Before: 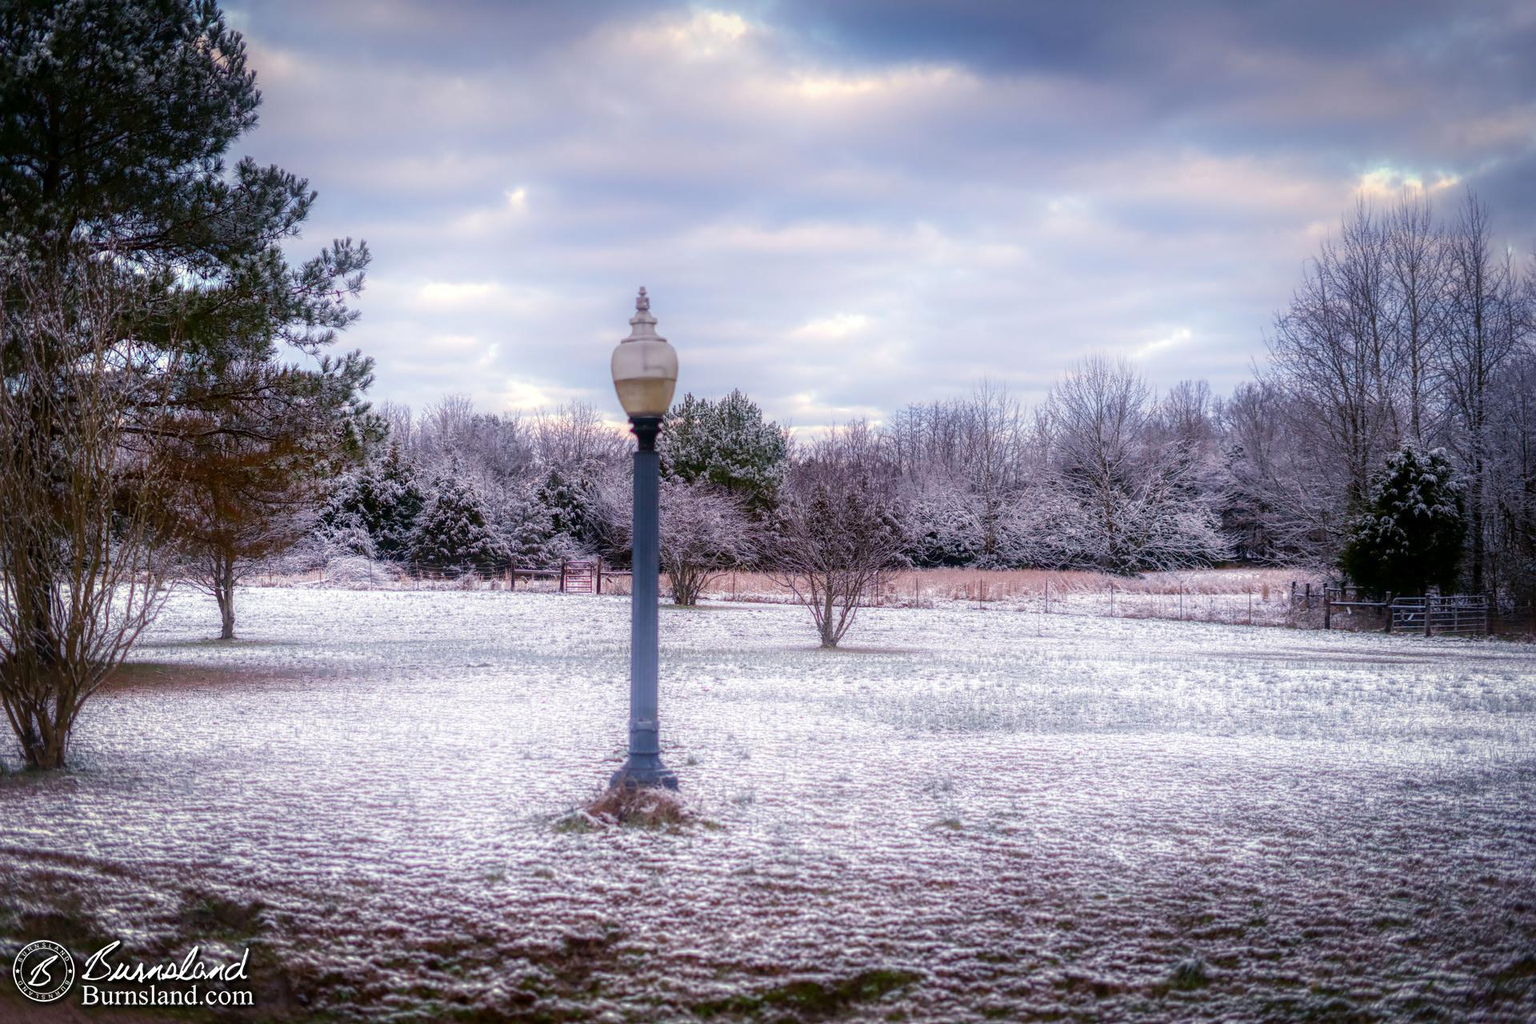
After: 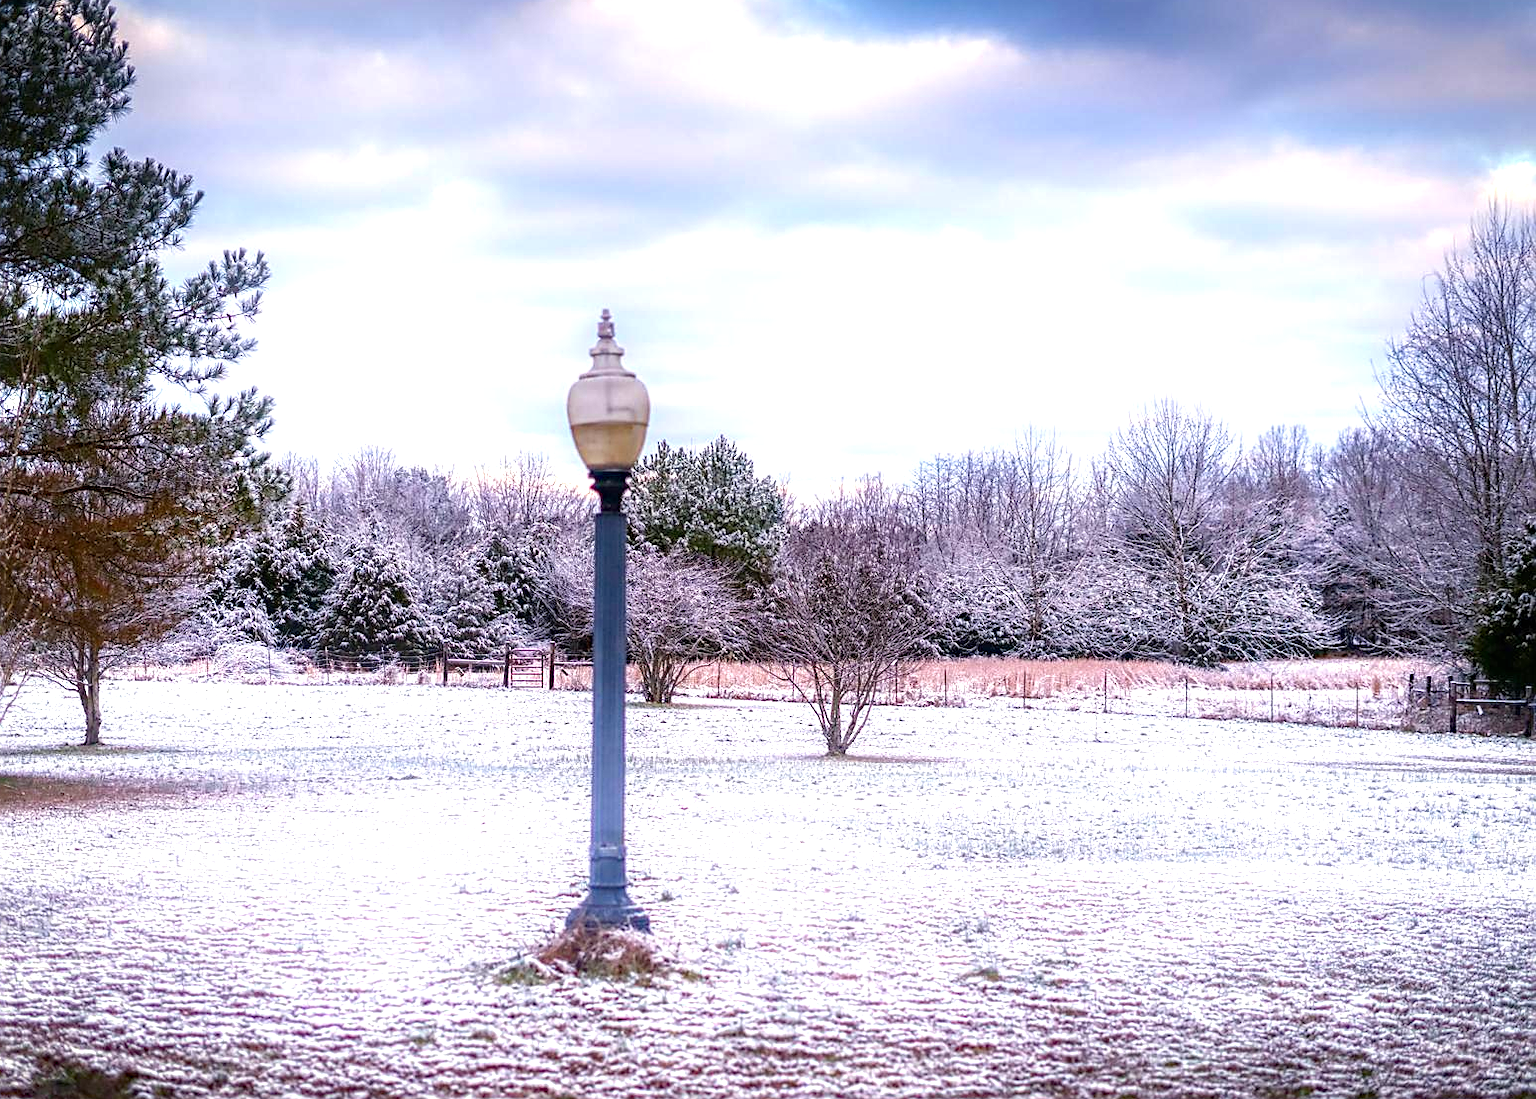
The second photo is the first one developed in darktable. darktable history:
crop: left 9.953%, top 3.658%, right 9.193%, bottom 9.488%
sharpen: on, module defaults
exposure: black level correction 0, exposure 0.89 EV, compensate exposure bias true, compensate highlight preservation false
haze removal: strength 0.277, distance 0.25, compatibility mode true, adaptive false
